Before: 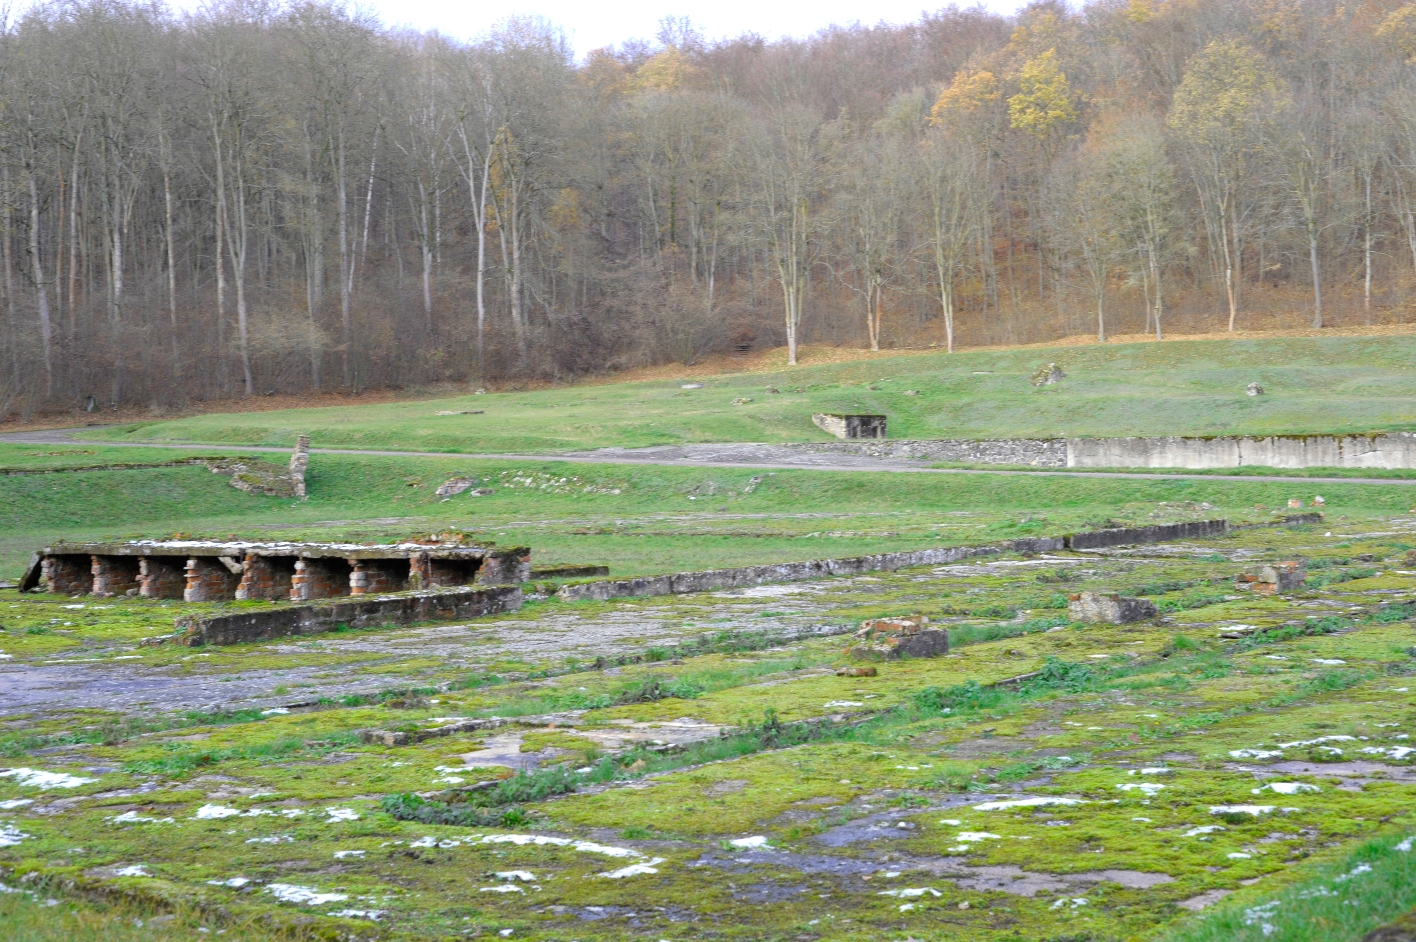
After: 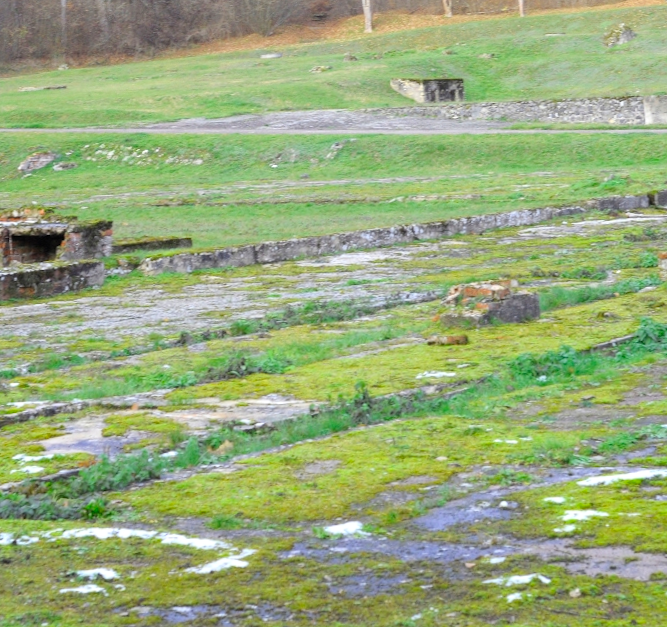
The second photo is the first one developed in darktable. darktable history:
crop and rotate: left 29.237%, top 31.152%, right 19.807%
rotate and perspective: rotation -1.68°, lens shift (vertical) -0.146, crop left 0.049, crop right 0.912, crop top 0.032, crop bottom 0.96
contrast brightness saturation: contrast 0.07, brightness 0.08, saturation 0.18
